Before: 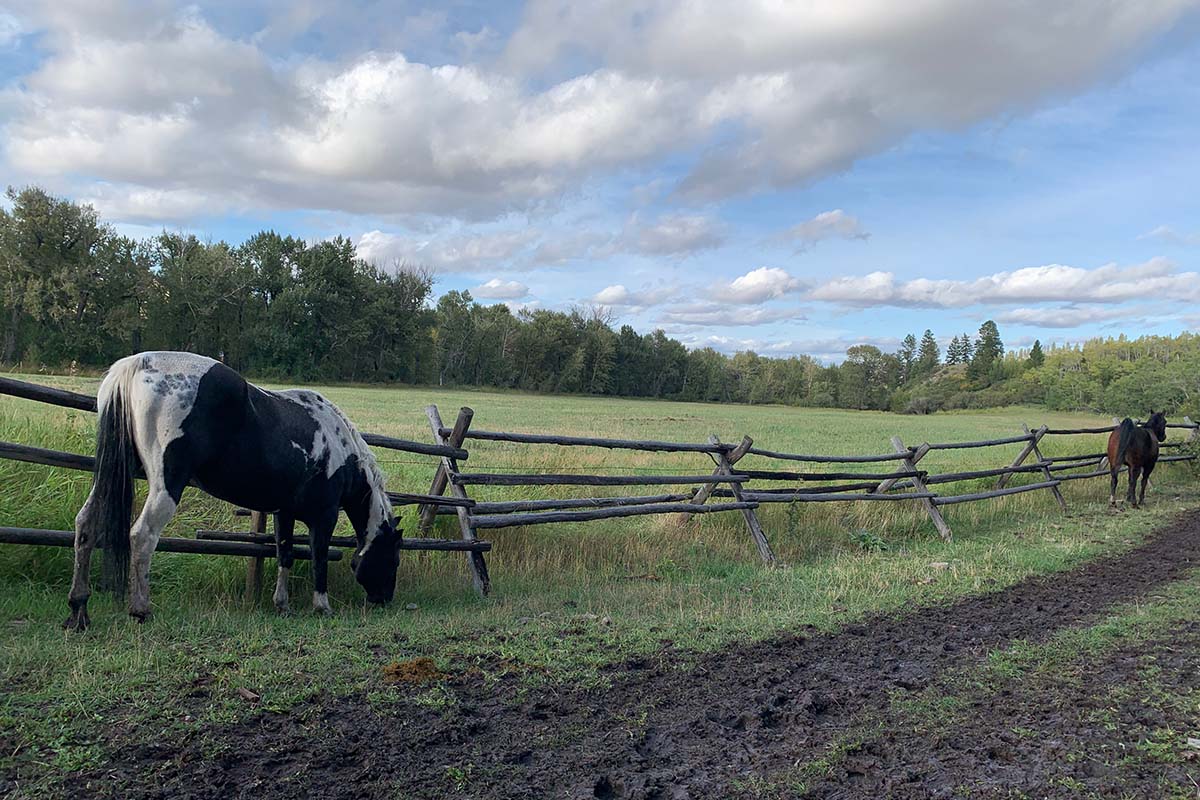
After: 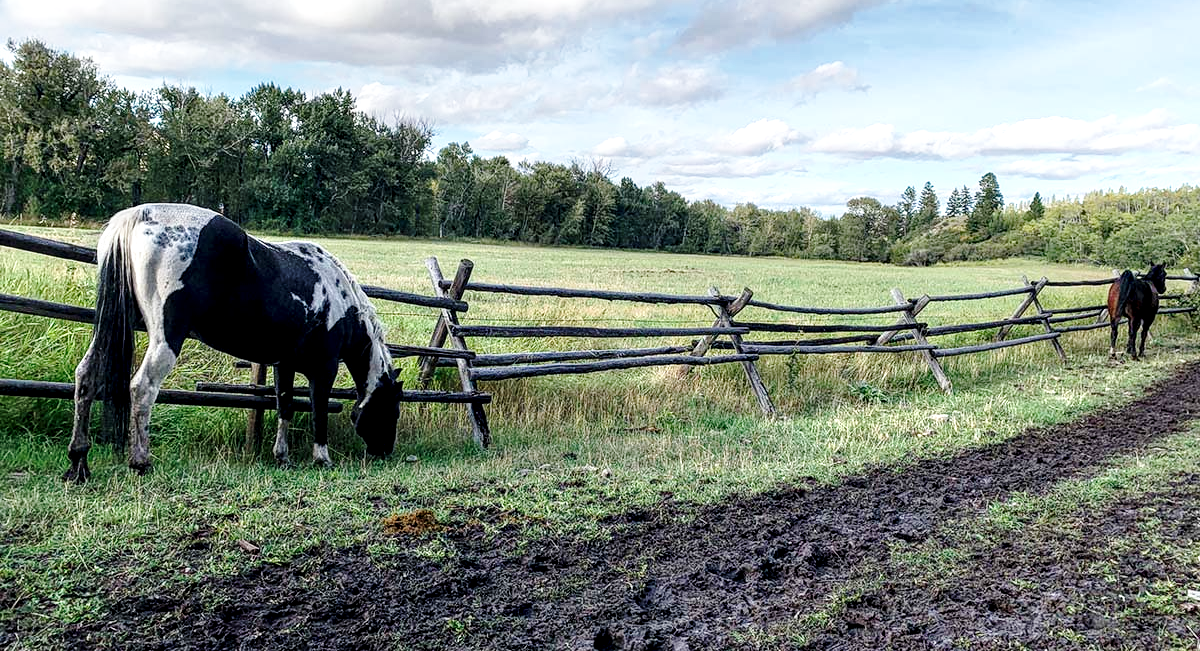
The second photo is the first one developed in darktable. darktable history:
local contrast: highlights 60%, shadows 60%, detail 160%
base curve: curves: ch0 [(0, 0) (0.028, 0.03) (0.121, 0.232) (0.46, 0.748) (0.859, 0.968) (1, 1)], preserve colors none
crop and rotate: top 18.507%
